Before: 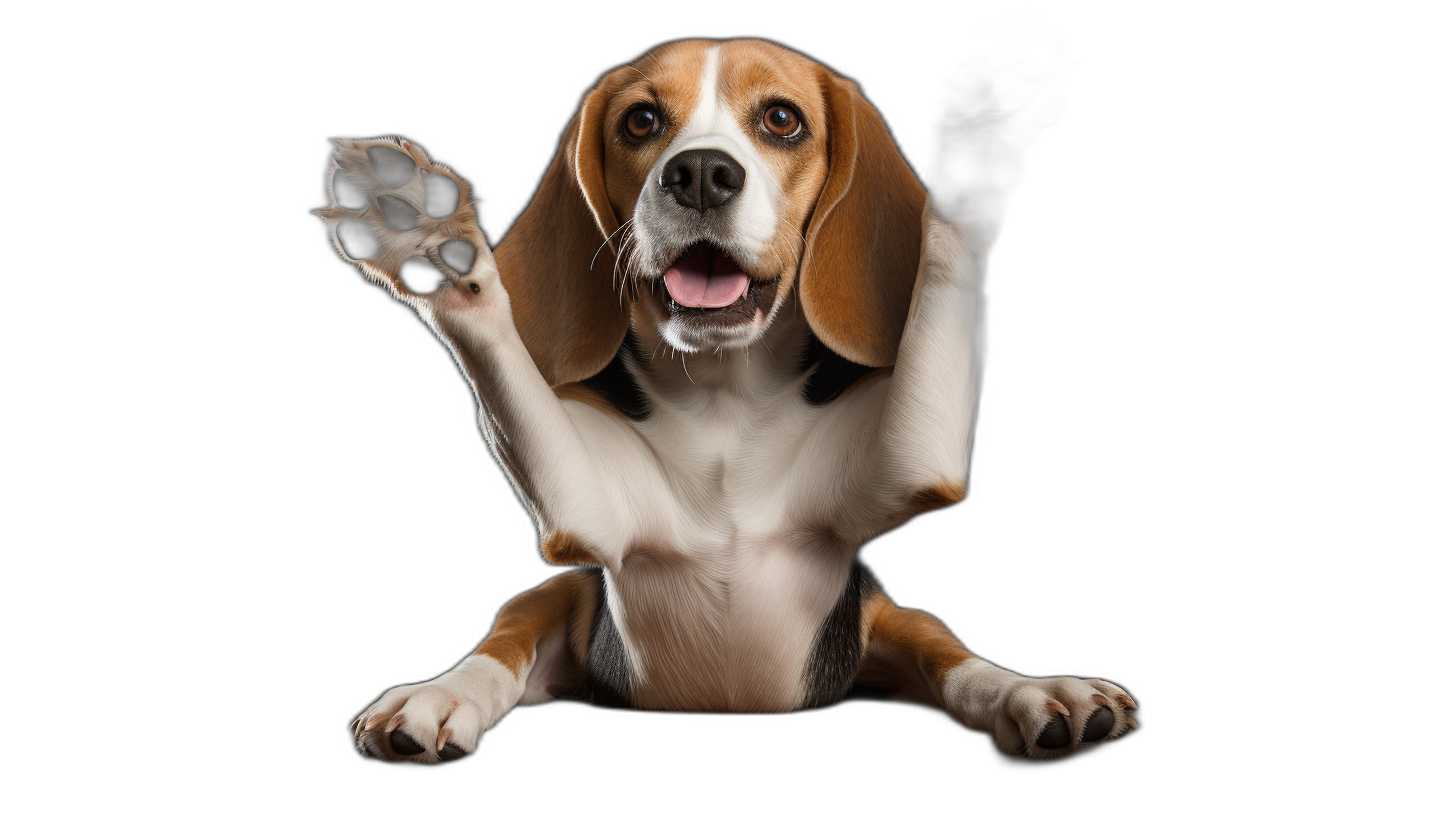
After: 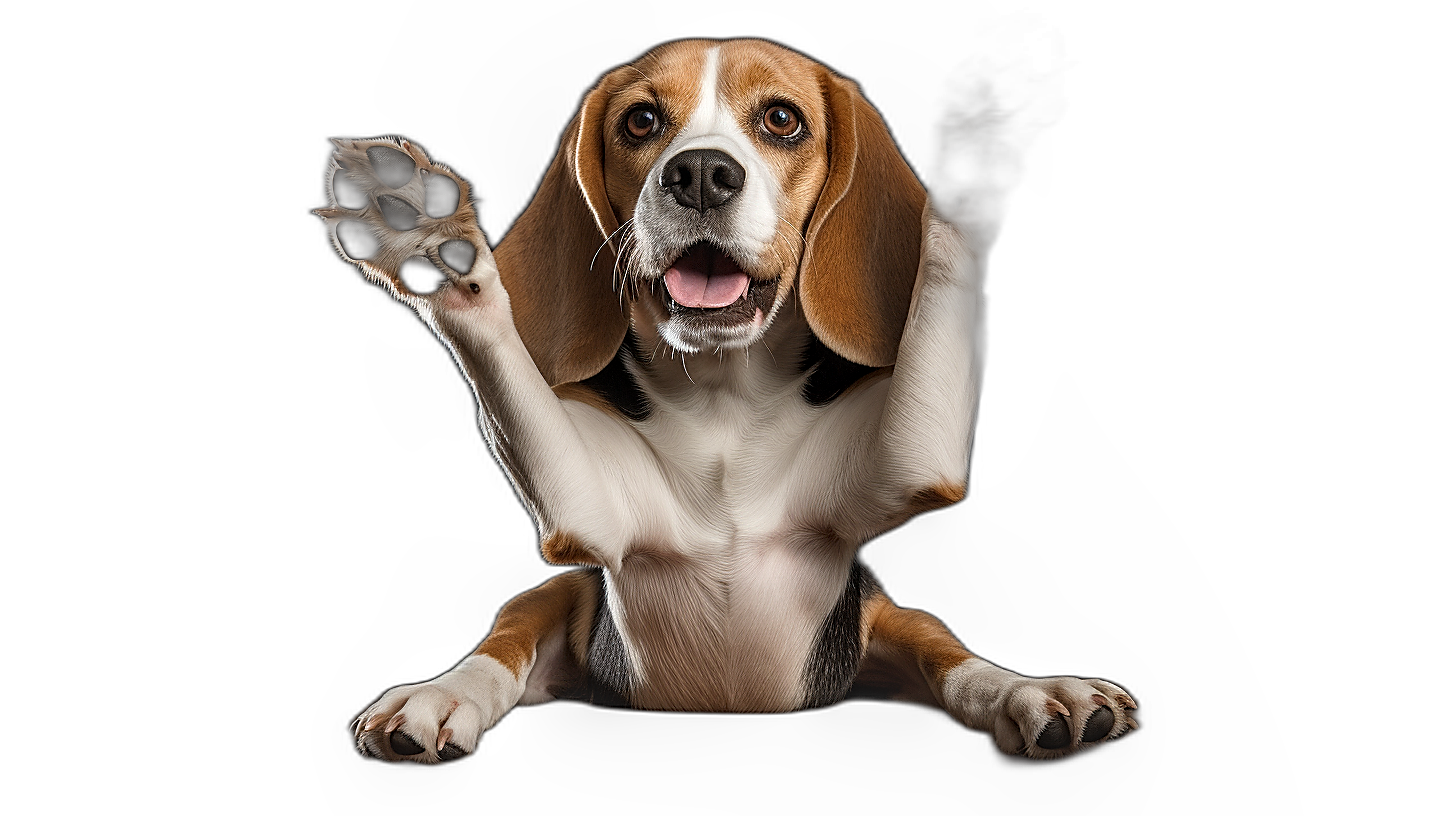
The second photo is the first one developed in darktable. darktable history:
local contrast: detail 130%
sharpen: radius 1.382, amount 1.238, threshold 0.842
